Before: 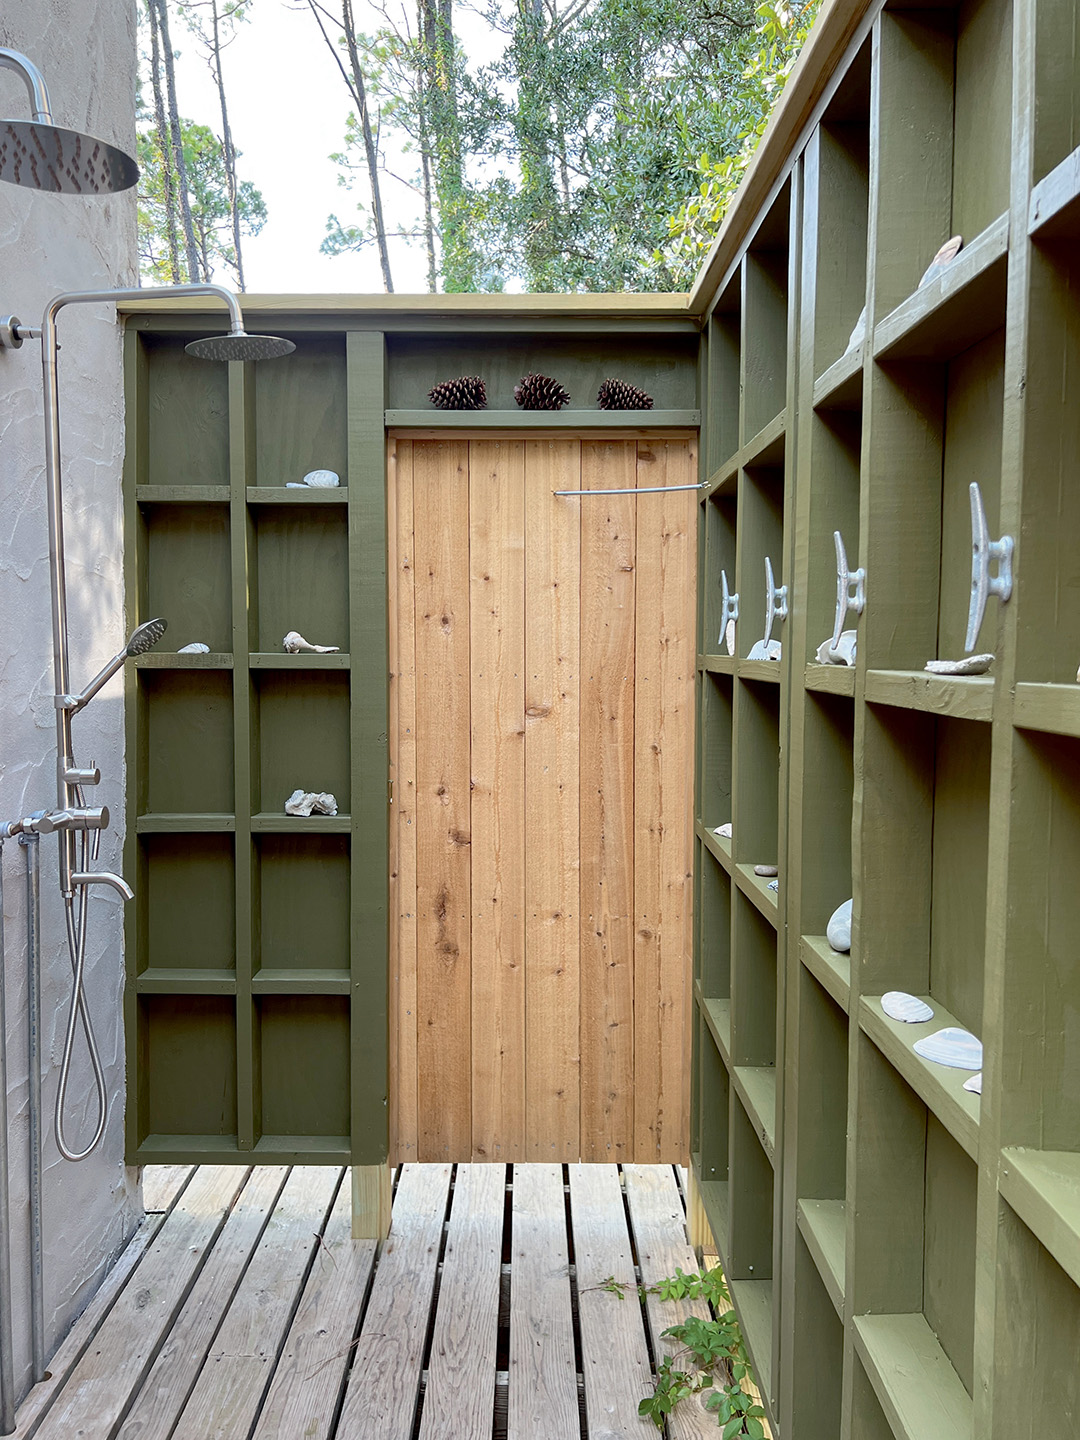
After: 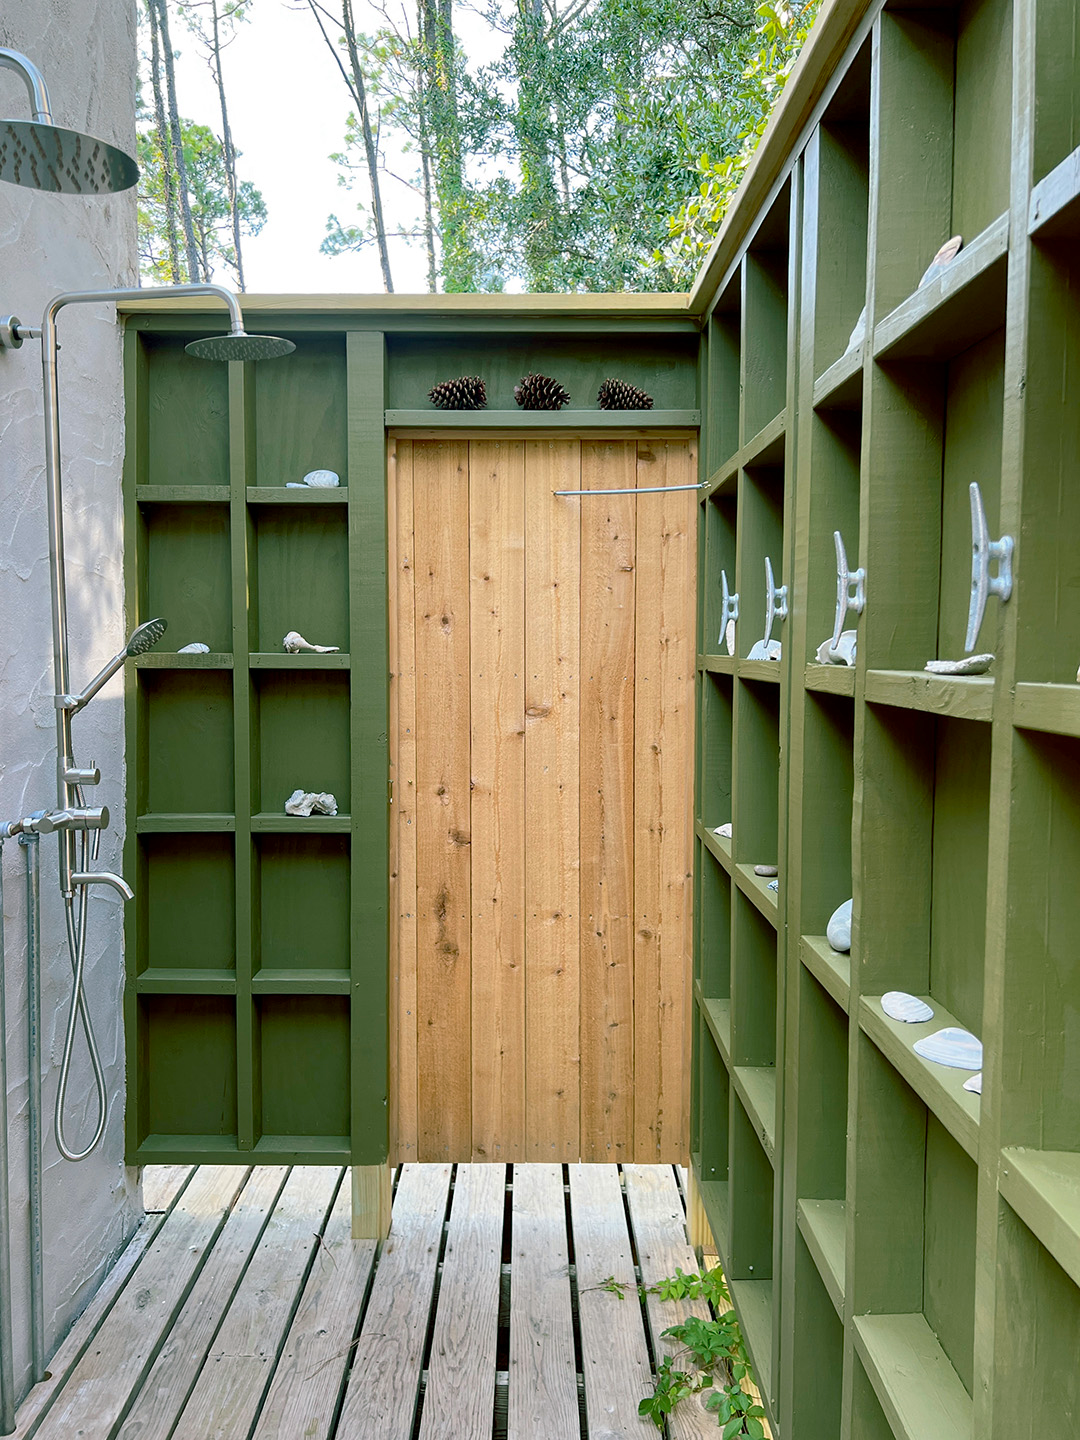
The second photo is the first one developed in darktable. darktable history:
color balance rgb: shadows lift › chroma 11.368%, shadows lift › hue 133.42°, perceptual saturation grading › global saturation 19.265%
